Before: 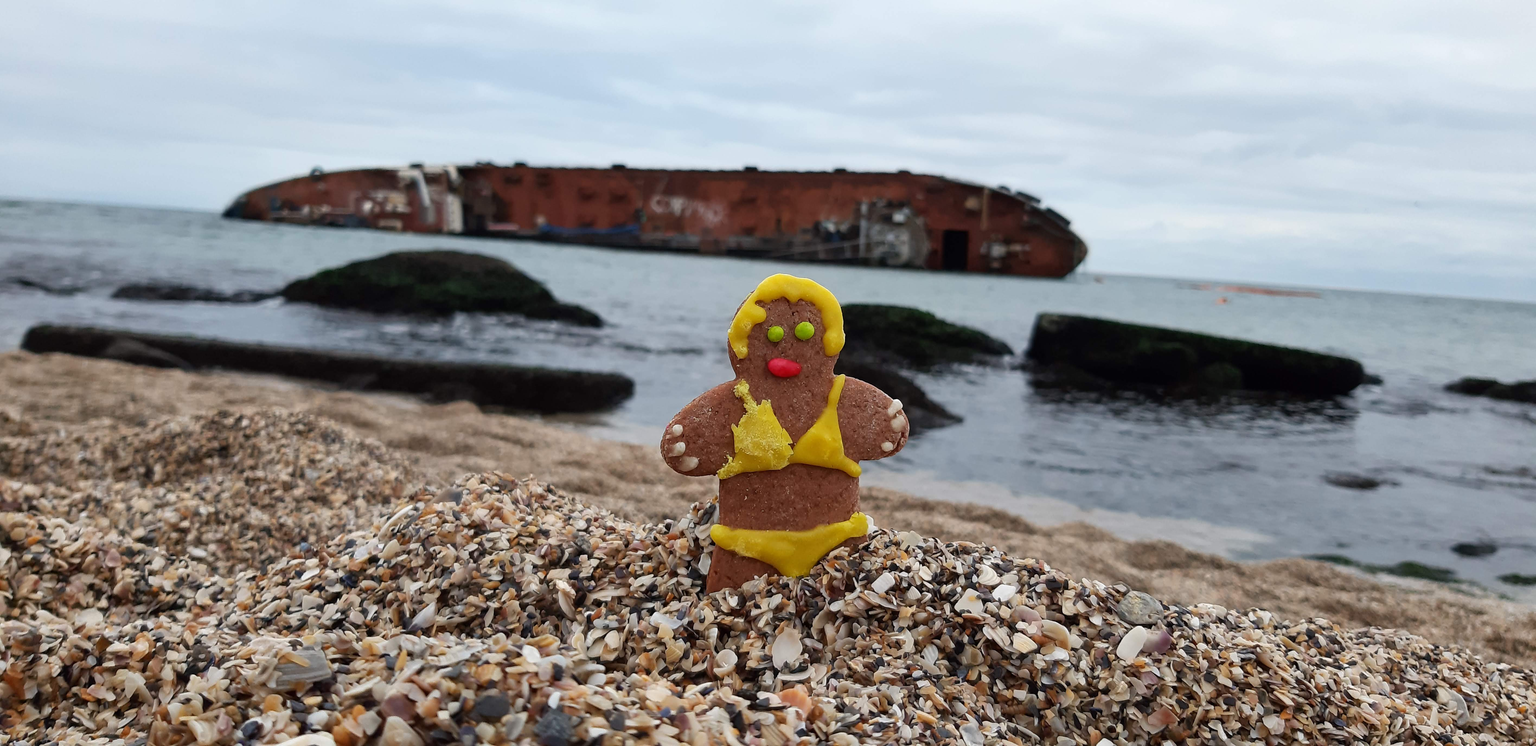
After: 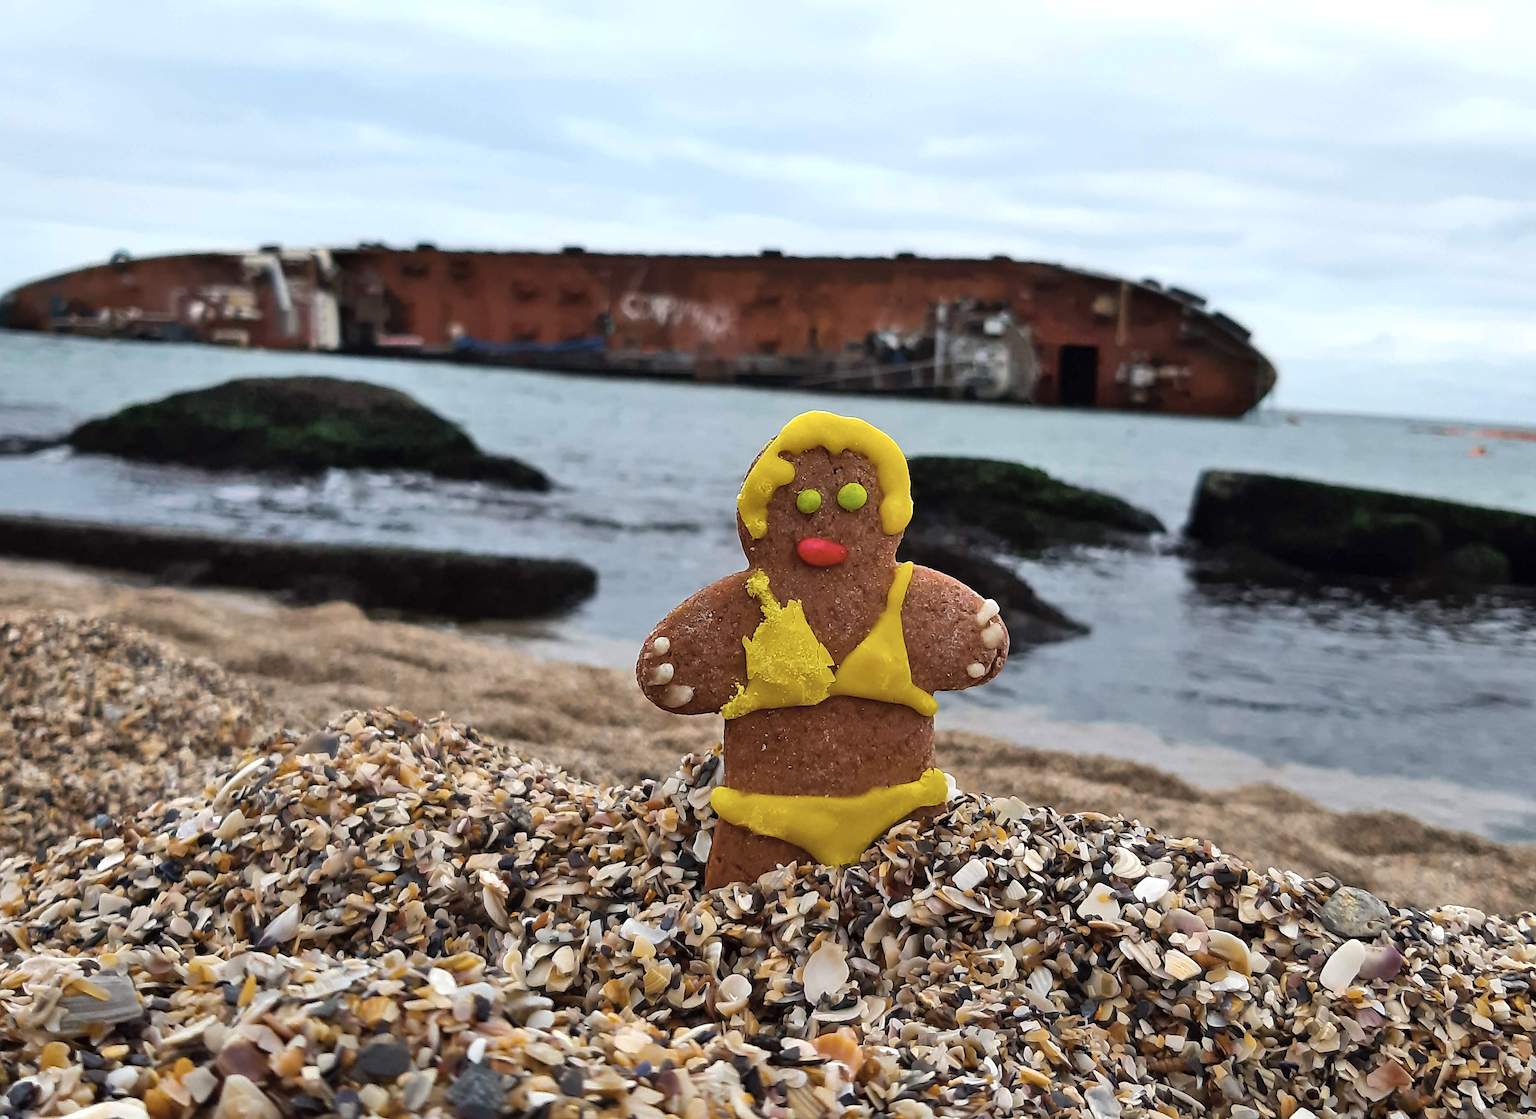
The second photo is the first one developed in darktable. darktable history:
color correction: highlights b* 0.044, saturation 0.547
color balance rgb: perceptual saturation grading › global saturation 61.863%, perceptual saturation grading › highlights 19.759%, perceptual saturation grading › shadows -49.775%, global vibrance 30.57%
crop: left 15.403%, right 17.899%
shadows and highlights: radius 113.42, shadows 51.22, white point adjustment 9.06, highlights -3.72, soften with gaussian
sharpen: radius 1.546, amount 0.369, threshold 1.609
exposure: compensate highlight preservation false
contrast brightness saturation: saturation 0.177
tone curve: curves: ch0 [(0, 0) (0.405, 0.351) (1, 1)], color space Lab, independent channels, preserve colors none
